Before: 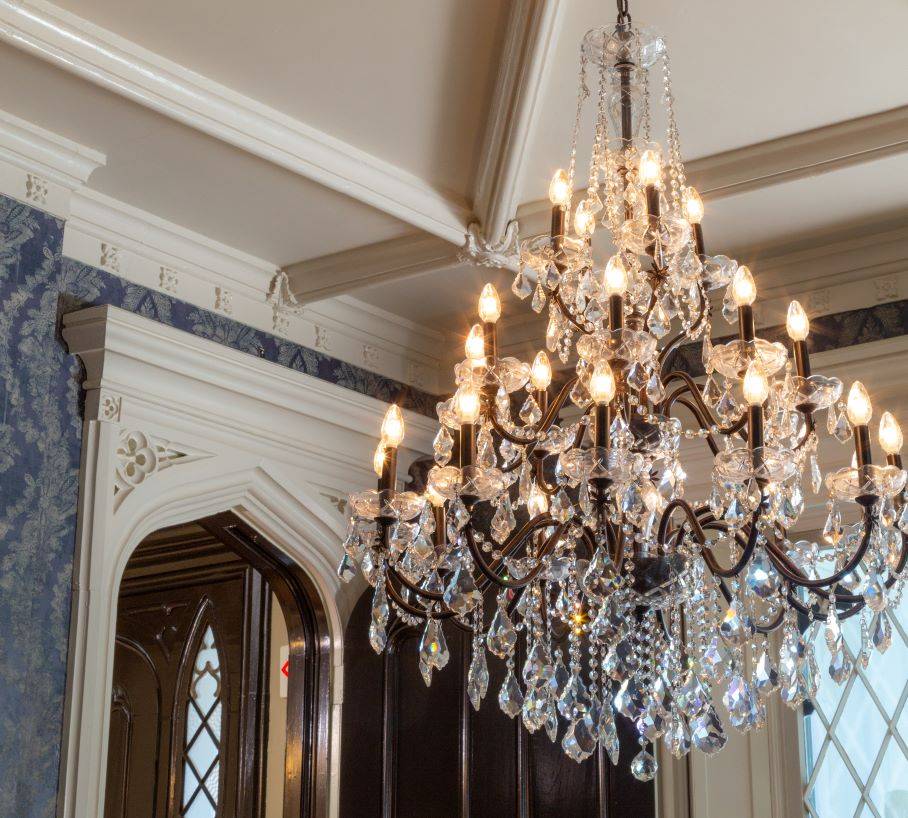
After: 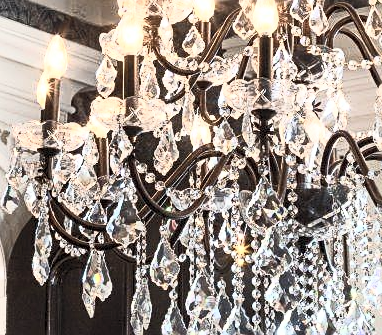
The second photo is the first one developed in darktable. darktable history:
sharpen: on, module defaults
crop: left 37.221%, top 45.169%, right 20.63%, bottom 13.777%
contrast brightness saturation: contrast 0.57, brightness 0.57, saturation -0.34
